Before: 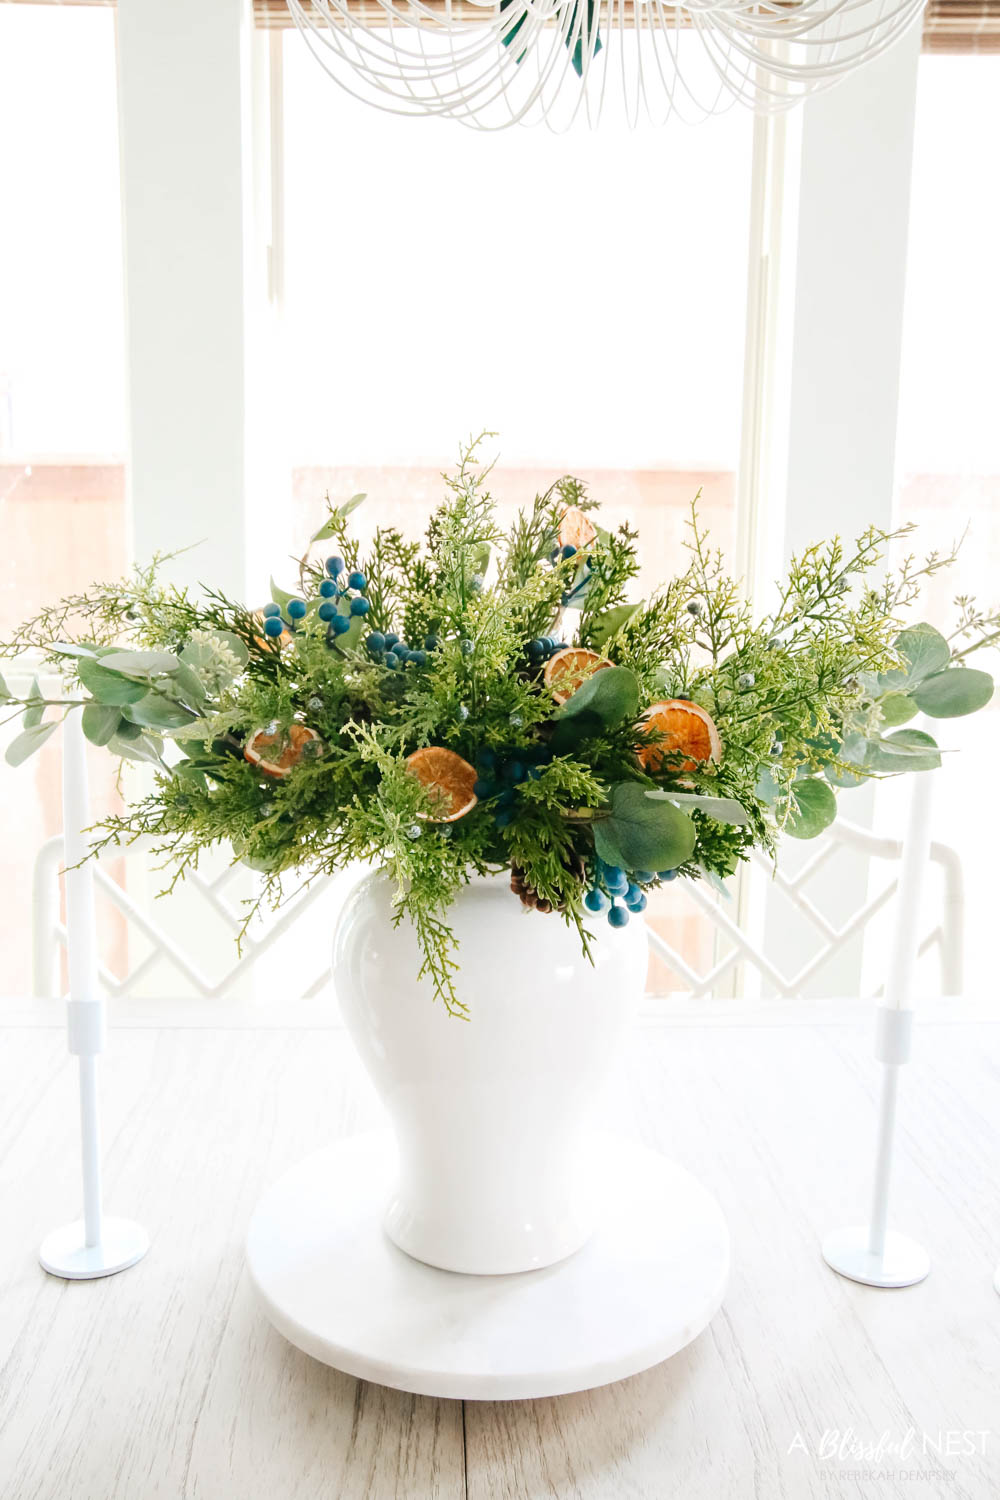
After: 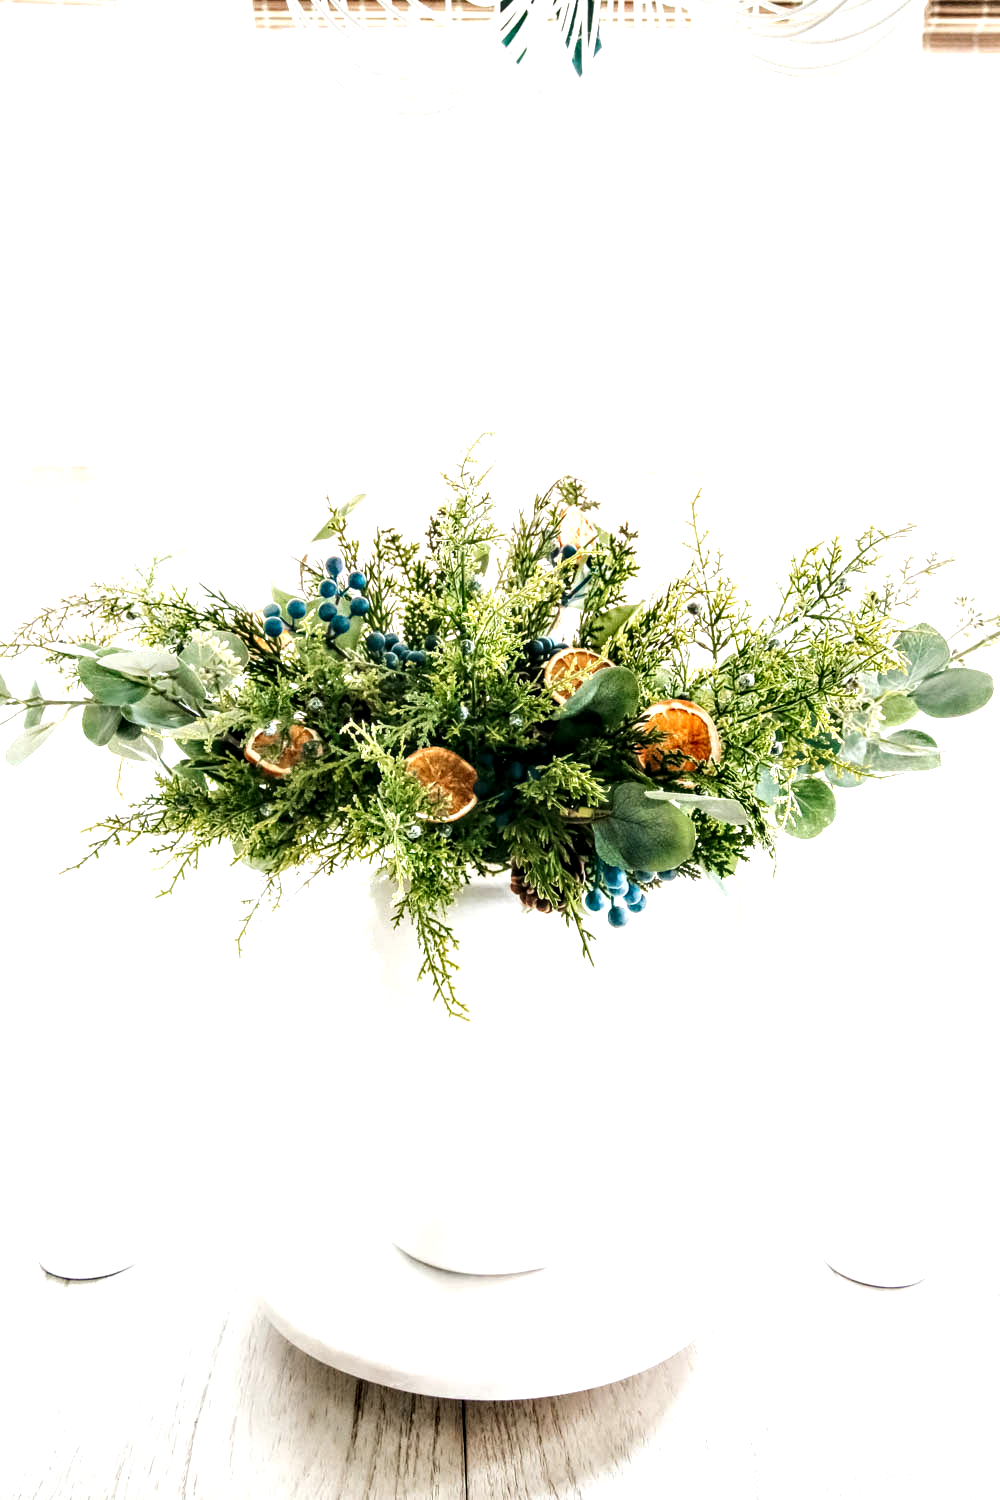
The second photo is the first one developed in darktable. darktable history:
local contrast: highlights 60%, shadows 60%, detail 160%
haze removal: compatibility mode true, adaptive false
tone equalizer: -8 EV -0.75 EV, -7 EV -0.7 EV, -6 EV -0.6 EV, -5 EV -0.4 EV, -3 EV 0.4 EV, -2 EV 0.6 EV, -1 EV 0.7 EV, +0 EV 0.75 EV, edges refinement/feathering 500, mask exposure compensation -1.57 EV, preserve details no
